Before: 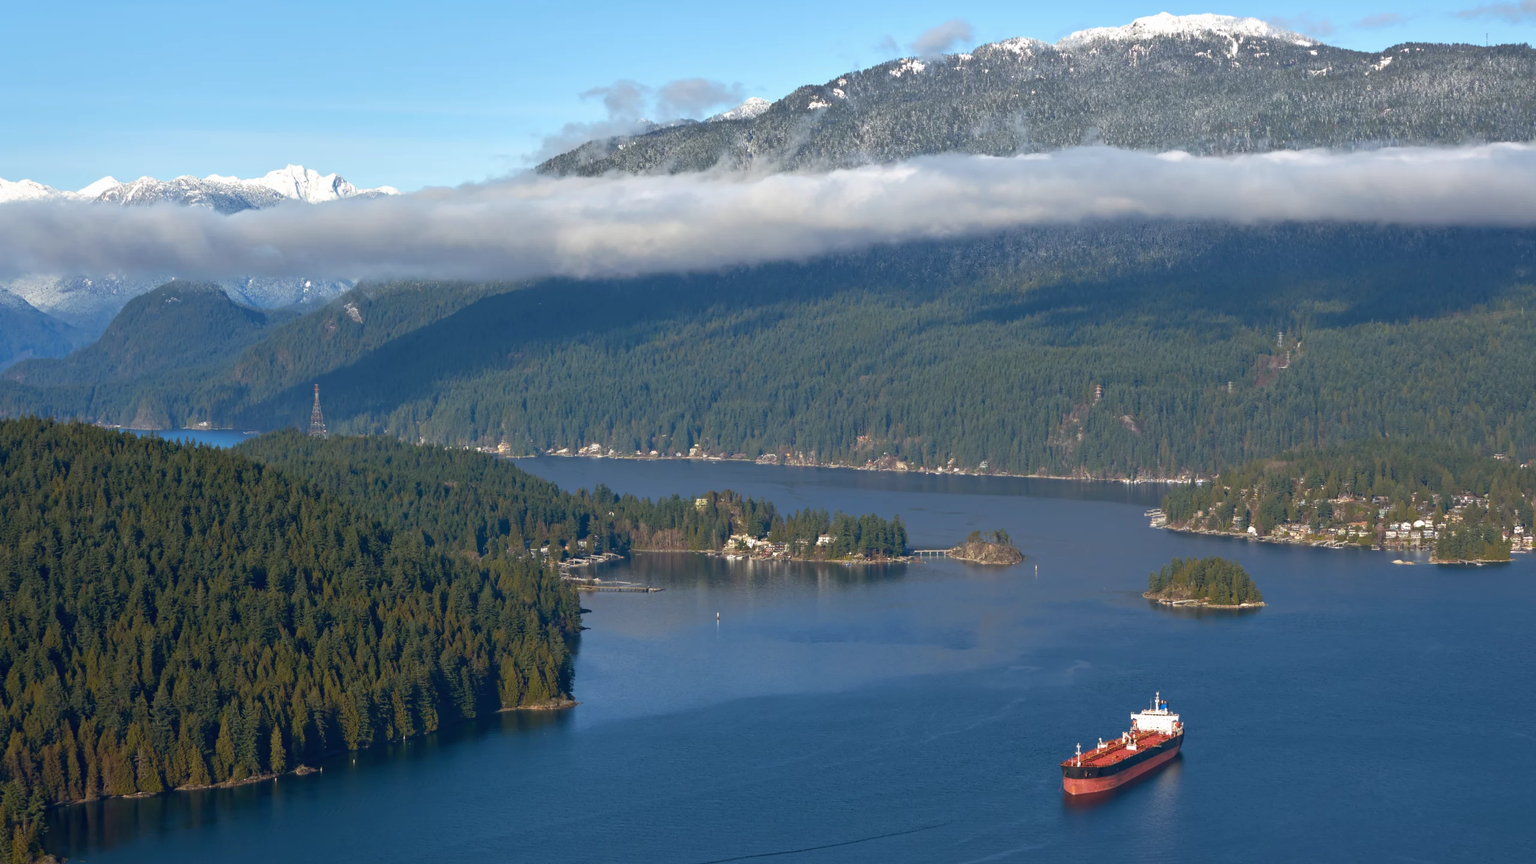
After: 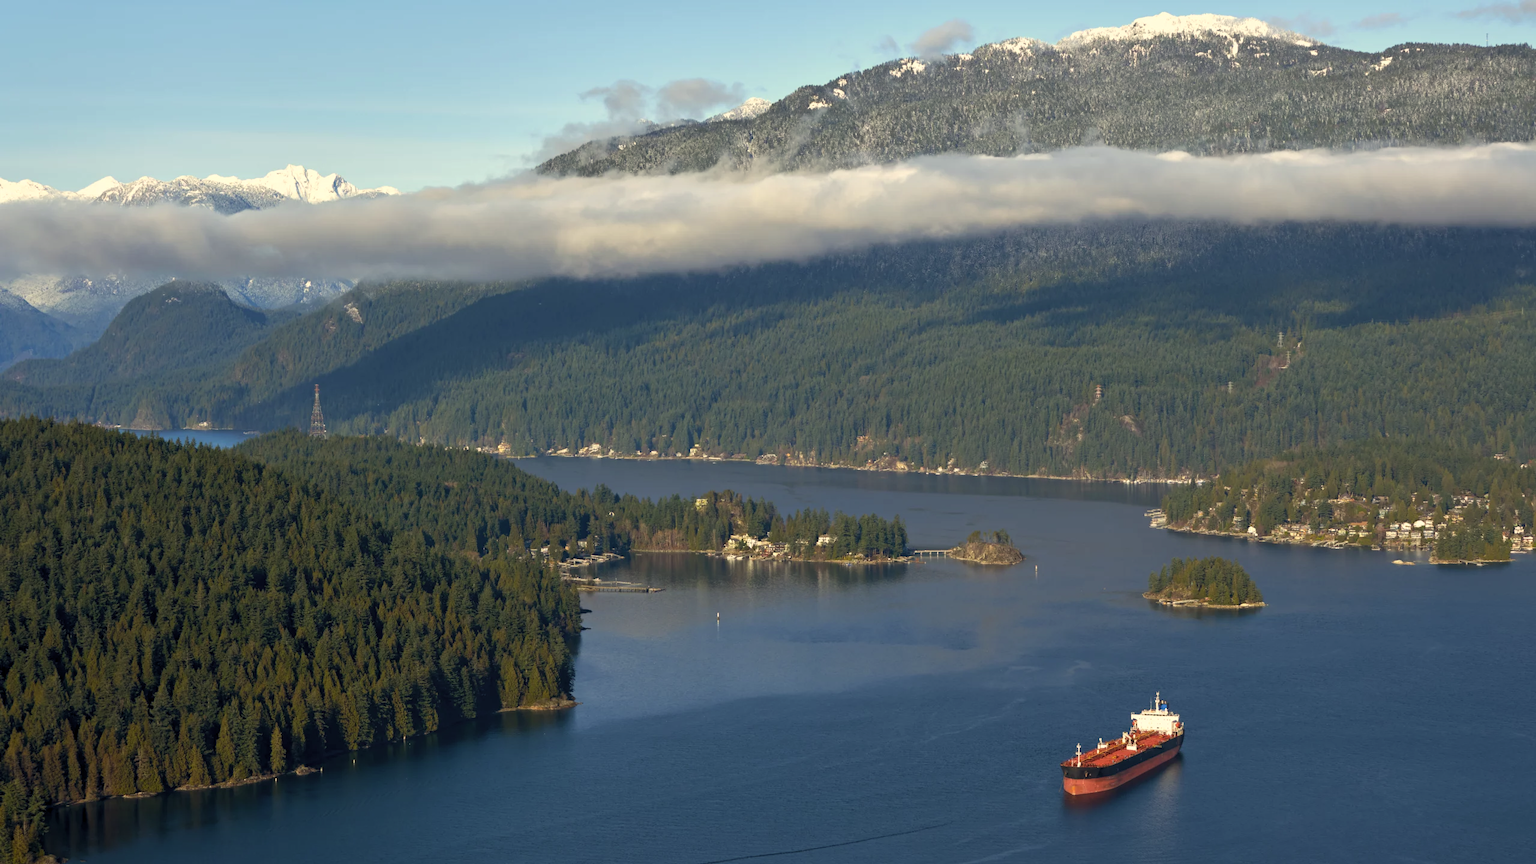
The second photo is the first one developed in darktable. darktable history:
levels: mode automatic, black 0.023%, white 99.97%, levels [0.062, 0.494, 0.925]
color correction: highlights a* 1.39, highlights b* 17.83
